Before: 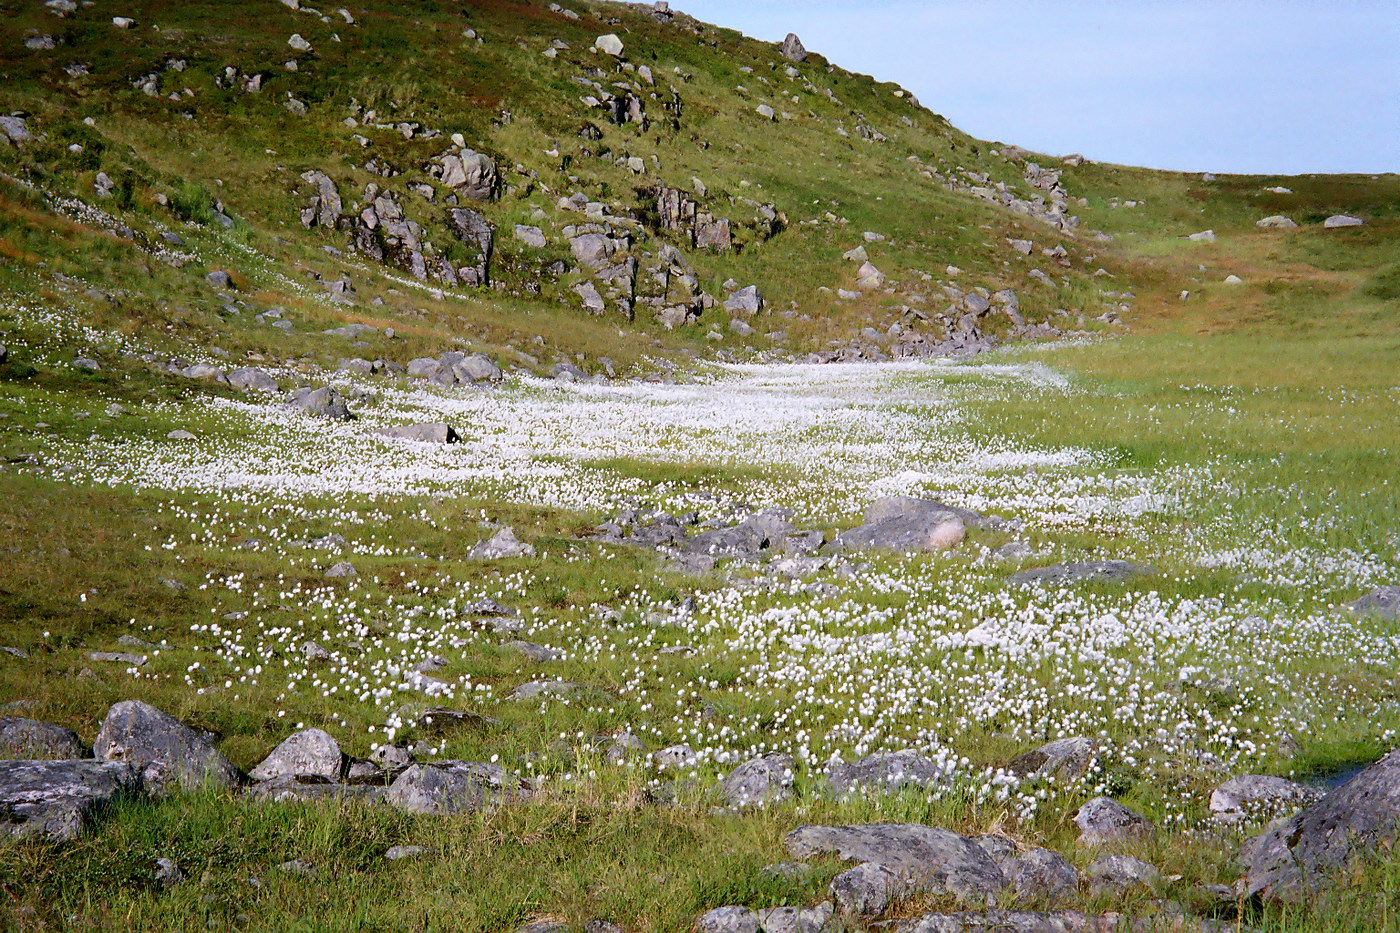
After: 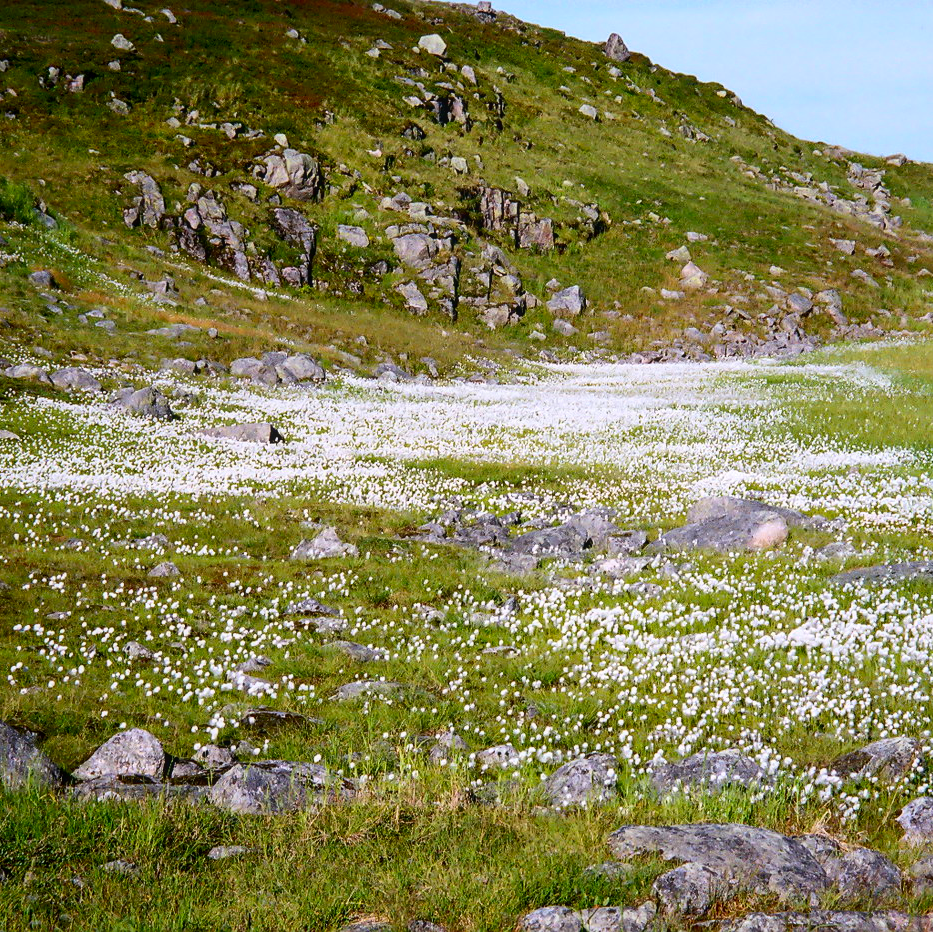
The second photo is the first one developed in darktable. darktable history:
local contrast: detail 110%
crop and rotate: left 12.648%, right 20.685%
contrast brightness saturation: contrast 0.18, saturation 0.3
